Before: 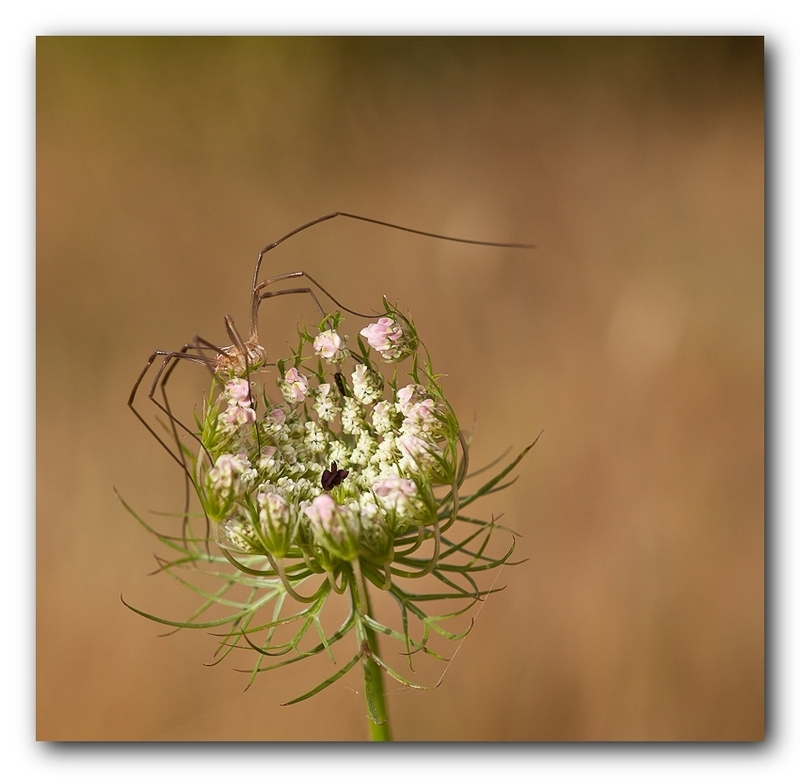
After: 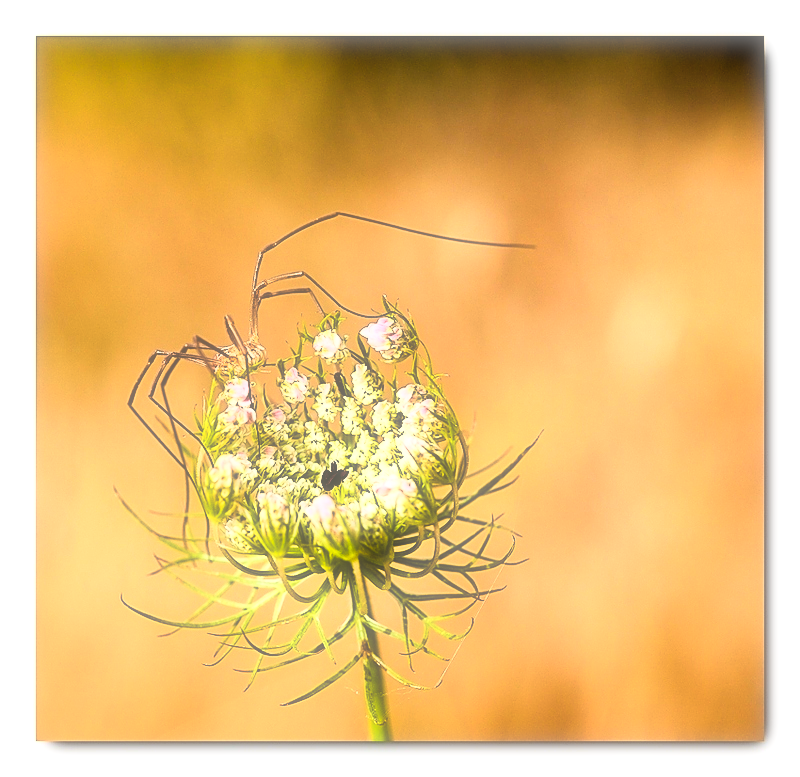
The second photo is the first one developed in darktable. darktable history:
sharpen: on, module defaults
rgb curve: curves: ch0 [(0, 0) (0.21, 0.15) (0.24, 0.21) (0.5, 0.75) (0.75, 0.96) (0.89, 0.99) (1, 1)]; ch1 [(0, 0.02) (0.21, 0.13) (0.25, 0.2) (0.5, 0.67) (0.75, 0.9) (0.89, 0.97) (1, 1)]; ch2 [(0, 0.02) (0.21, 0.13) (0.25, 0.2) (0.5, 0.67) (0.75, 0.9) (0.89, 0.97) (1, 1)], compensate middle gray true
soften: size 60.24%, saturation 65.46%, brightness 0.506 EV, mix 25.7%
levels: levels [0, 0.476, 0.951]
color balance rgb: perceptual saturation grading › global saturation 30%, global vibrance 30%
